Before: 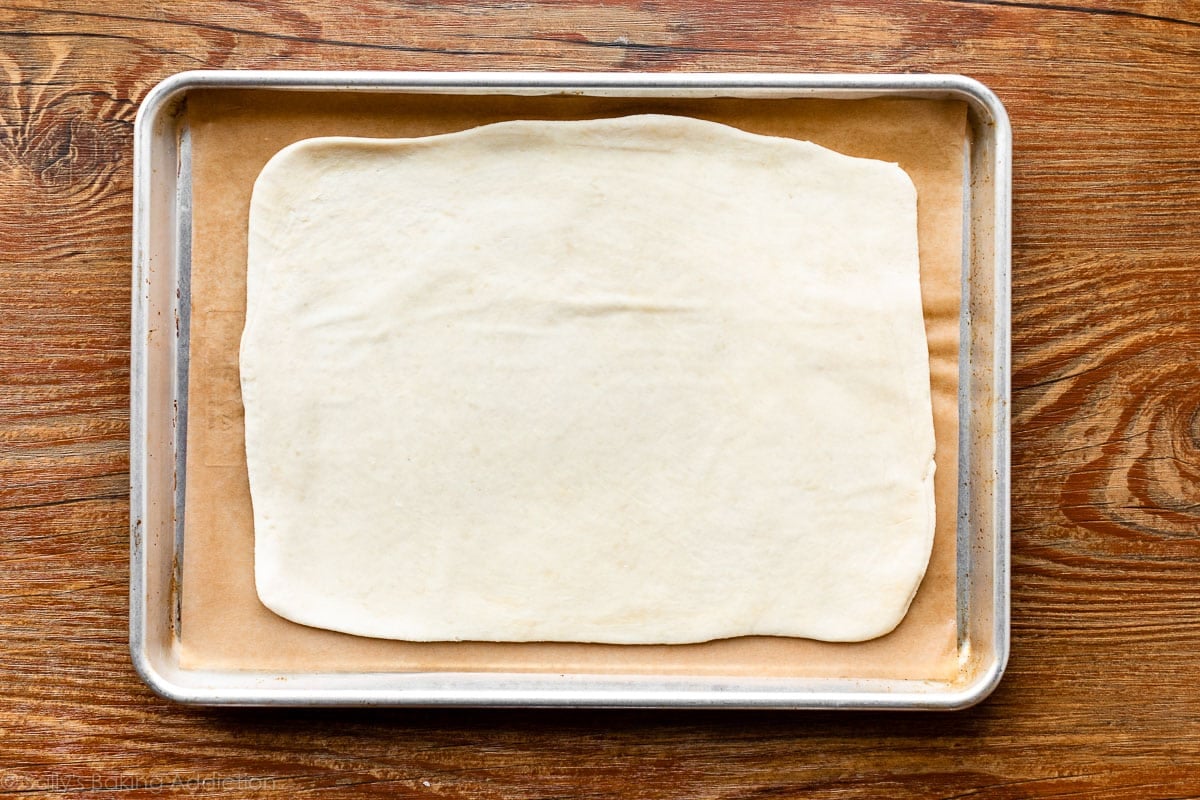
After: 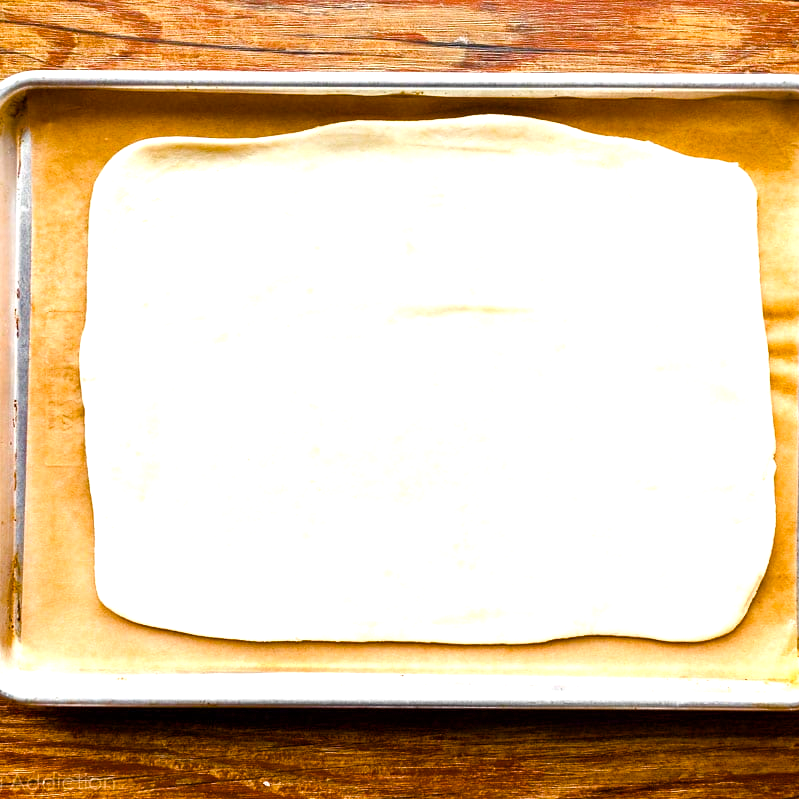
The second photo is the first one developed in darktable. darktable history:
crop and rotate: left 13.351%, right 20.057%
color balance rgb: perceptual saturation grading › global saturation 26.274%, perceptual saturation grading › highlights -27.626%, perceptual saturation grading › mid-tones 15.212%, perceptual saturation grading › shadows 33.22%, perceptual brilliance grading › global brilliance 18.293%, global vibrance 40.623%
